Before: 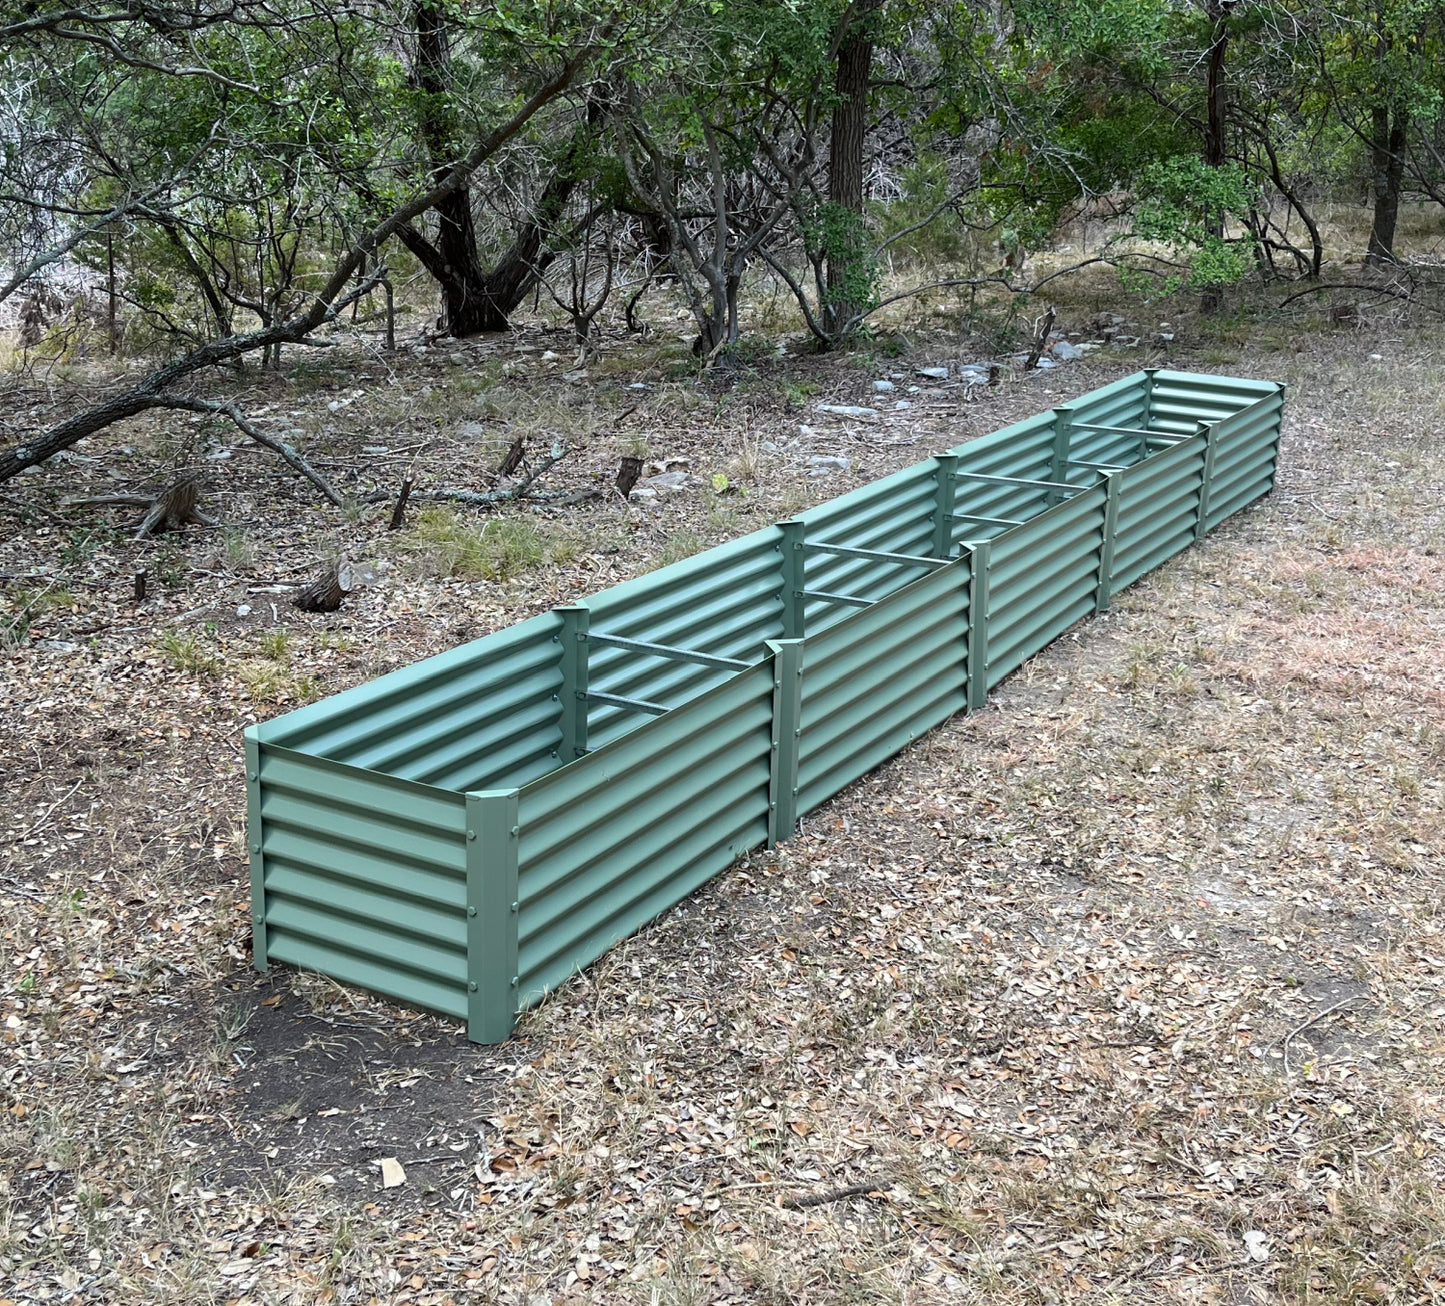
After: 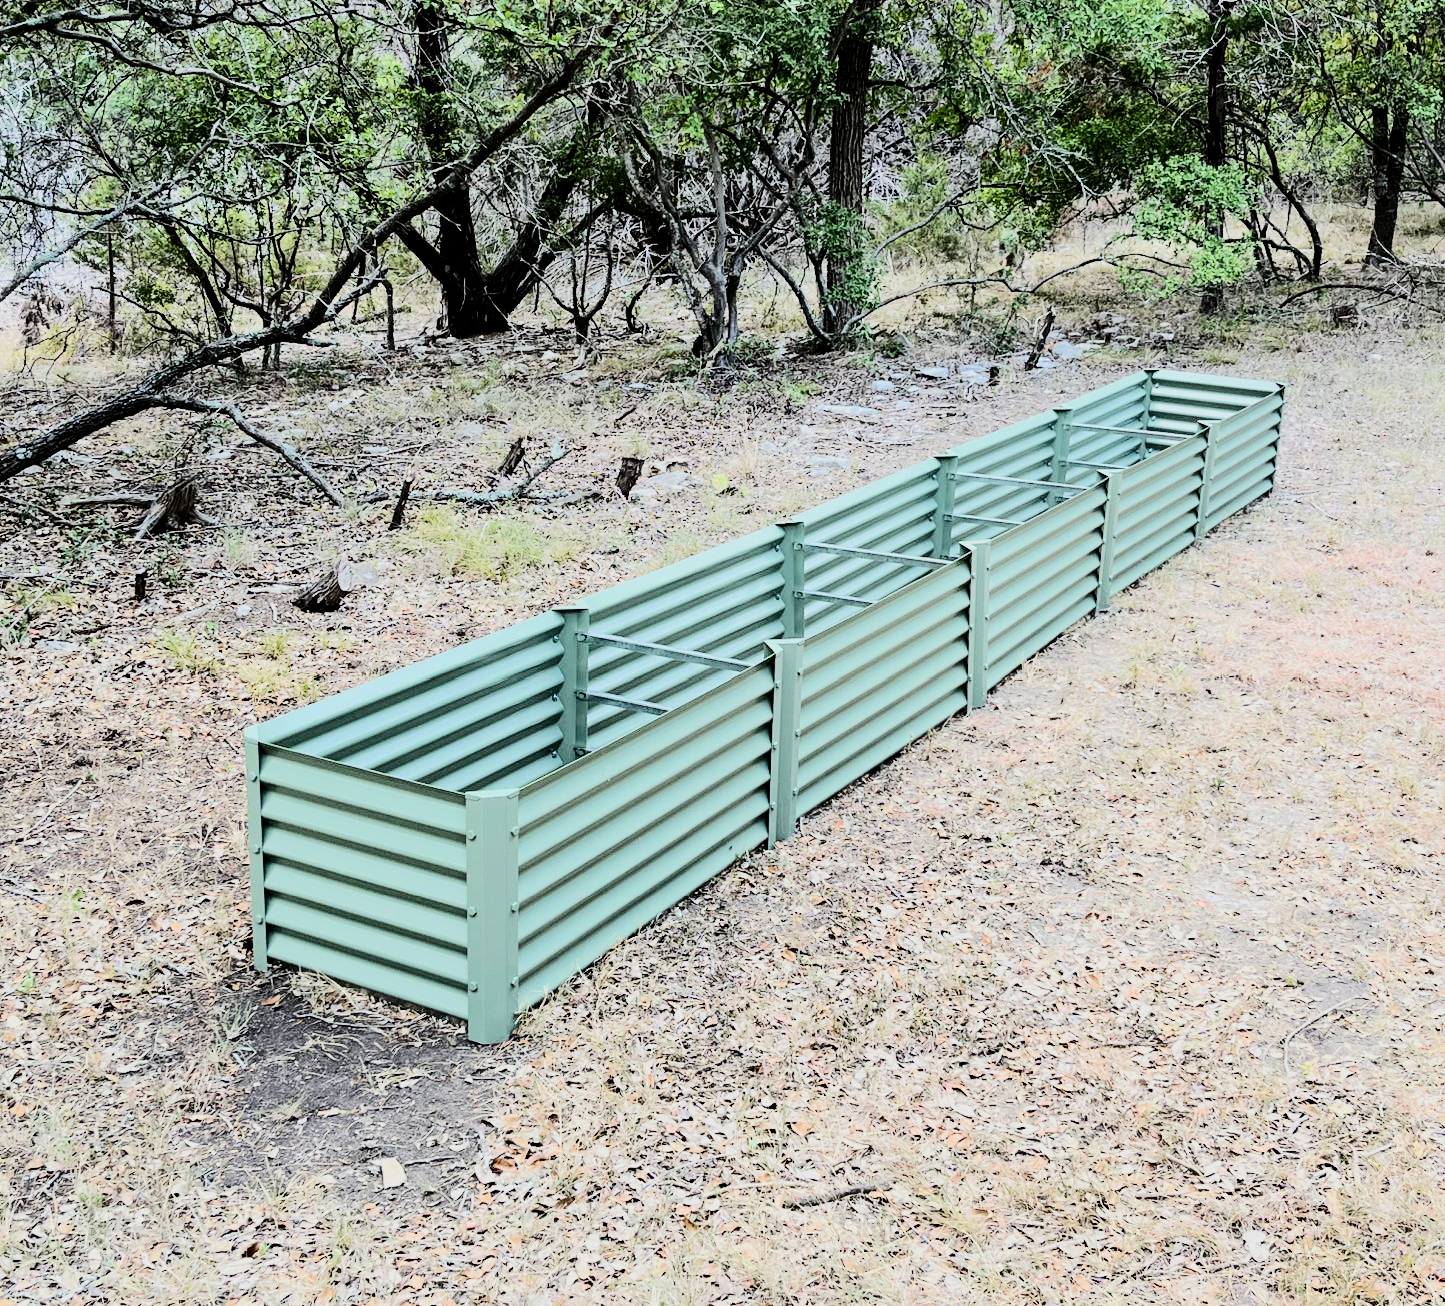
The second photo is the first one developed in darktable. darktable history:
contrast brightness saturation: contrast 0.293
tone equalizer: -7 EV 0.163 EV, -6 EV 0.593 EV, -5 EV 1.17 EV, -4 EV 1.37 EV, -3 EV 1.12 EV, -2 EV 0.6 EV, -1 EV 0.158 EV, edges refinement/feathering 500, mask exposure compensation -1.57 EV, preserve details no
filmic rgb: black relative exposure -7.18 EV, white relative exposure 5.37 EV, hardness 3.02, add noise in highlights 0.001, color science v3 (2019), use custom middle-gray values true, contrast in highlights soft
